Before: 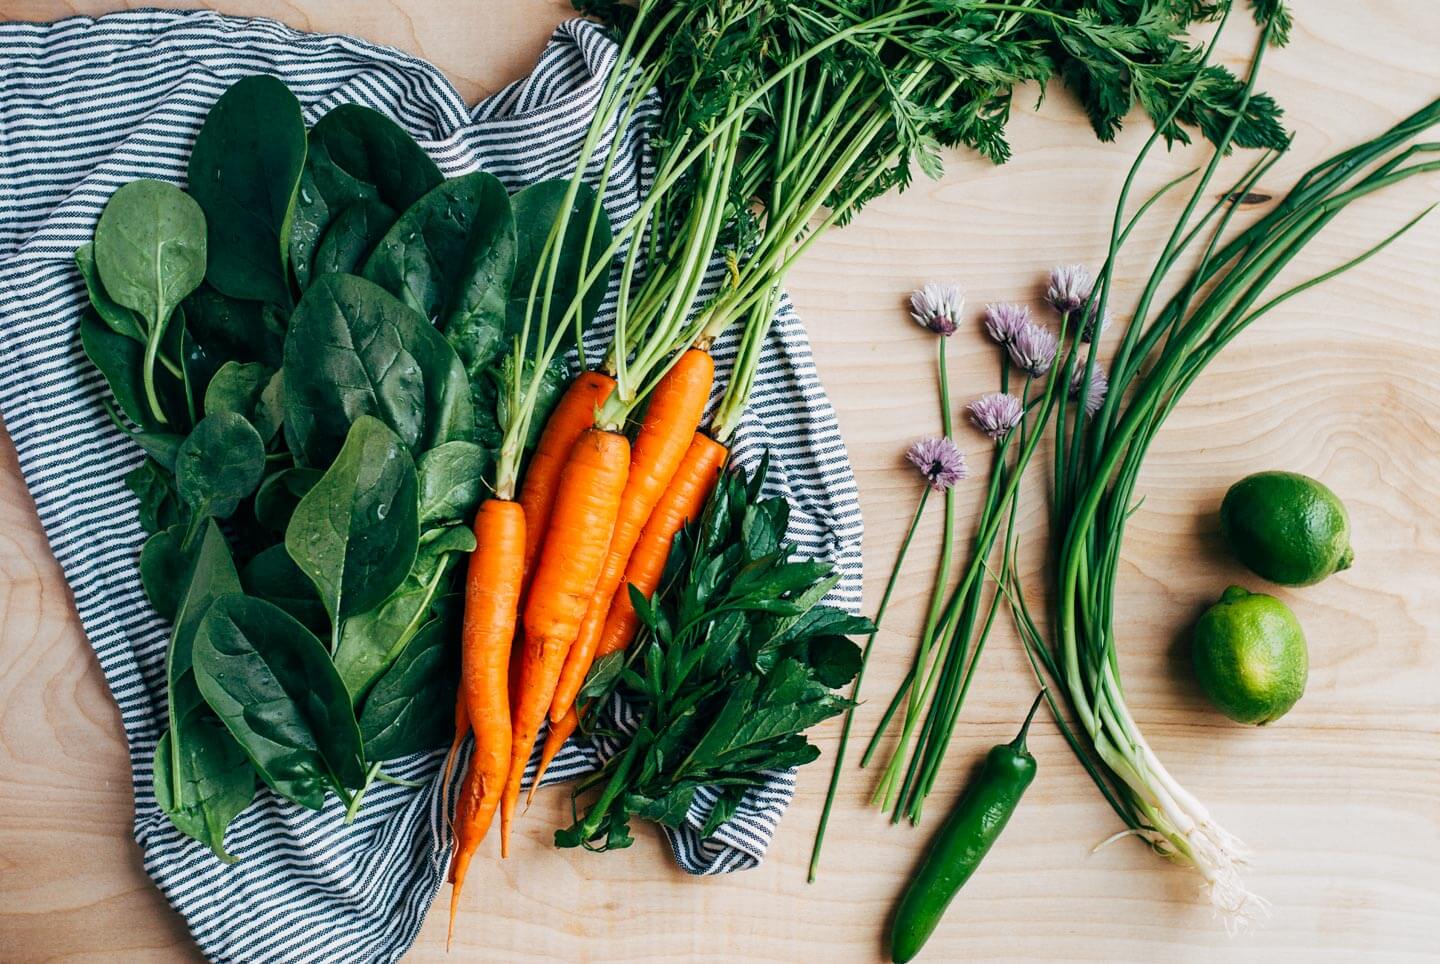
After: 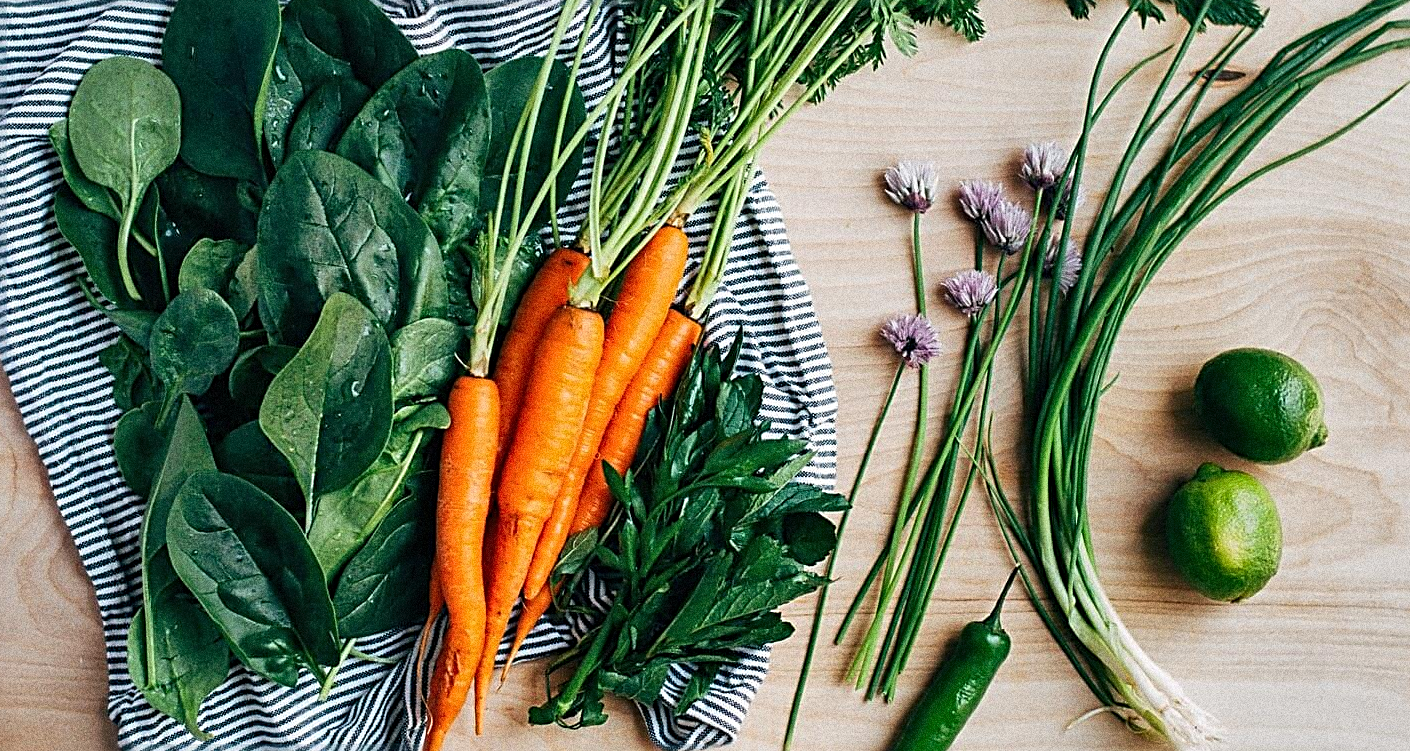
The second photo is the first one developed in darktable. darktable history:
sharpen: radius 2.676, amount 0.669
grain: coarseness 14.49 ISO, strength 48.04%, mid-tones bias 35%
crop and rotate: left 1.814%, top 12.818%, right 0.25%, bottom 9.225%
shadows and highlights: highlights color adjustment 0%, soften with gaussian
